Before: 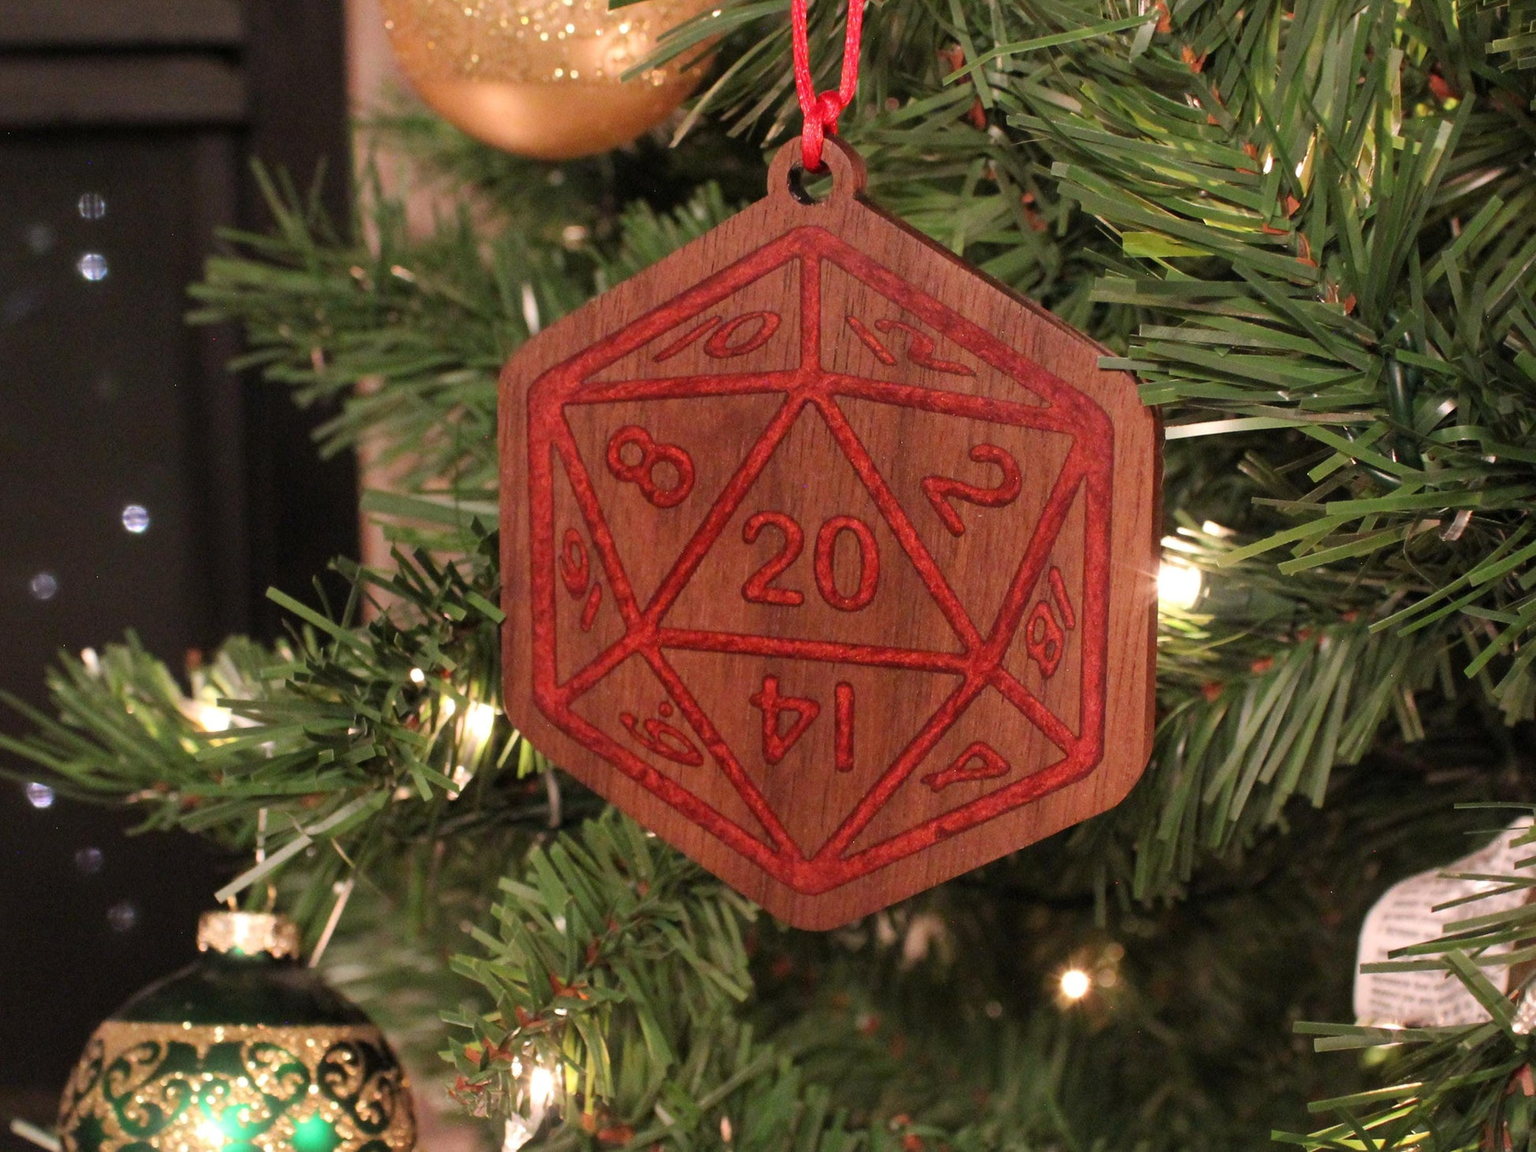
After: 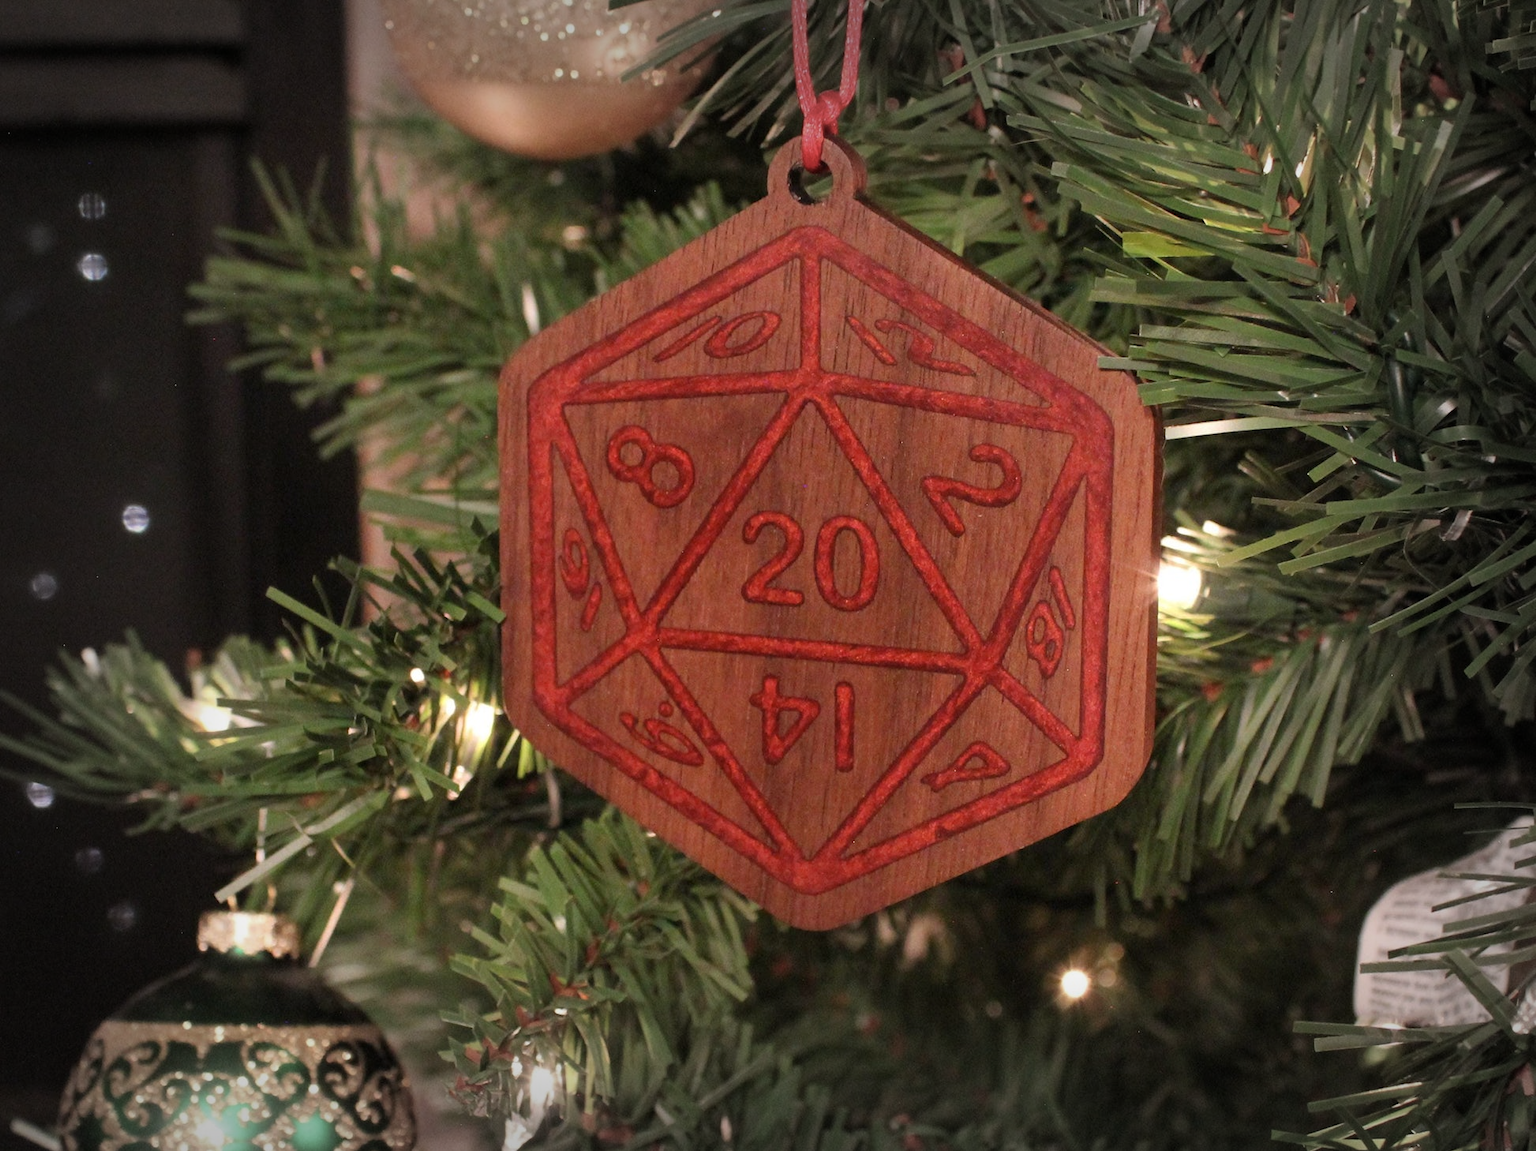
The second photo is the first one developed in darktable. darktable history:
contrast brightness saturation: contrast 0.009, saturation -0.059
vignetting: fall-off start 53.16%, automatic ratio true, width/height ratio 1.317, shape 0.231, dithering 16-bit output
